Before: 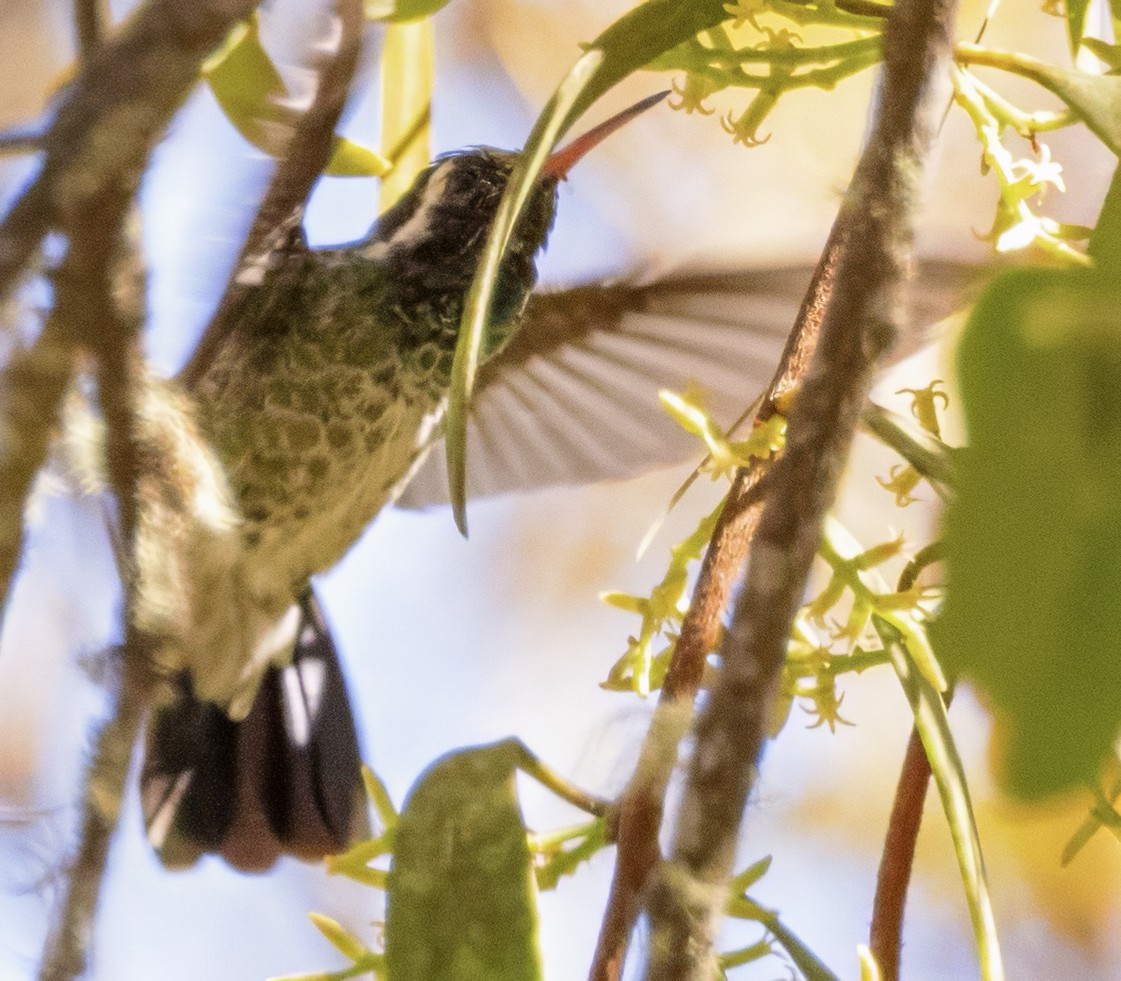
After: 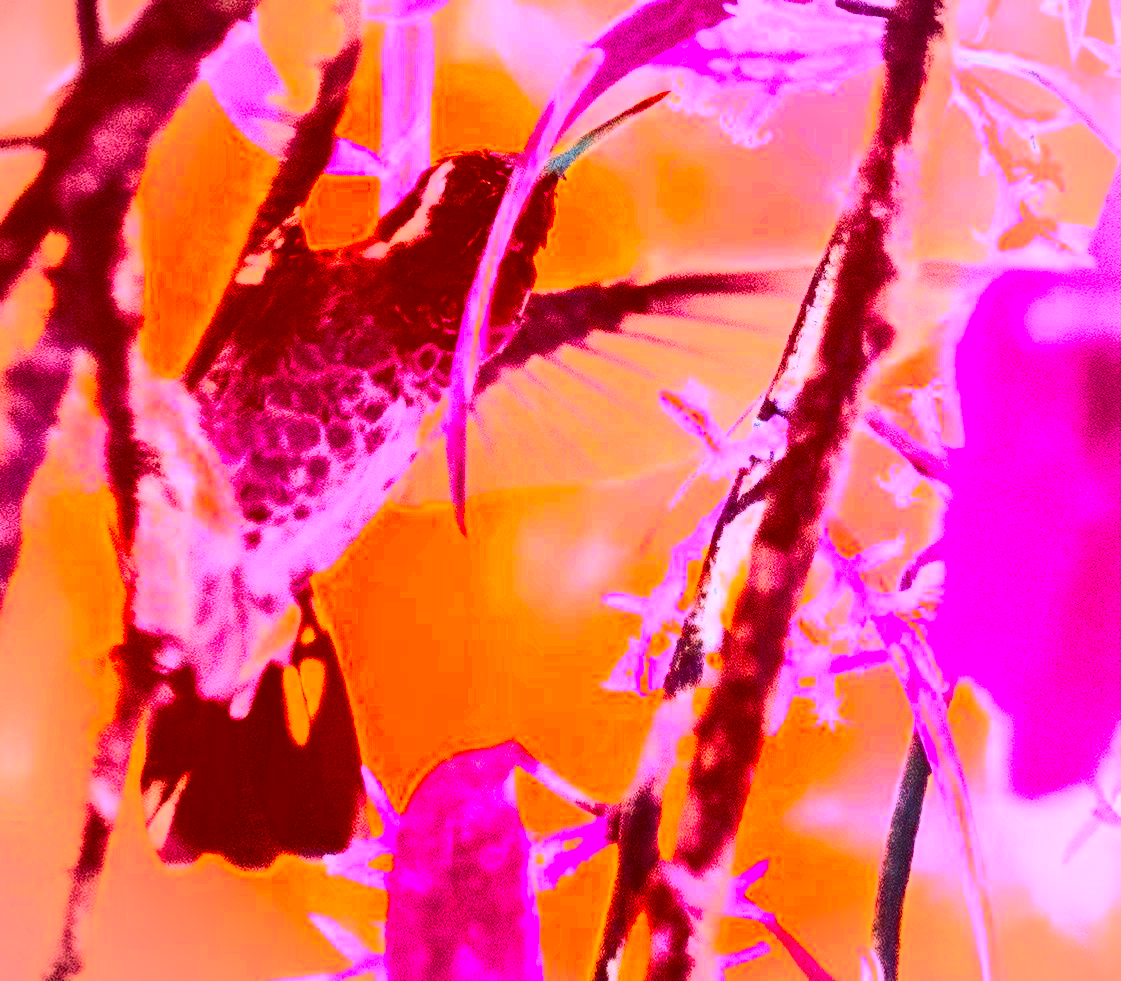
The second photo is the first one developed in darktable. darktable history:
white balance: red 1, blue 1
exposure: exposure 0.191 EV, compensate highlight preservation false
contrast brightness saturation: contrast 0.93, brightness 0.2
color correction: highlights a* -39.68, highlights b* -40, shadows a* -40, shadows b* -40, saturation -3
vignetting: fall-off radius 60.92%
